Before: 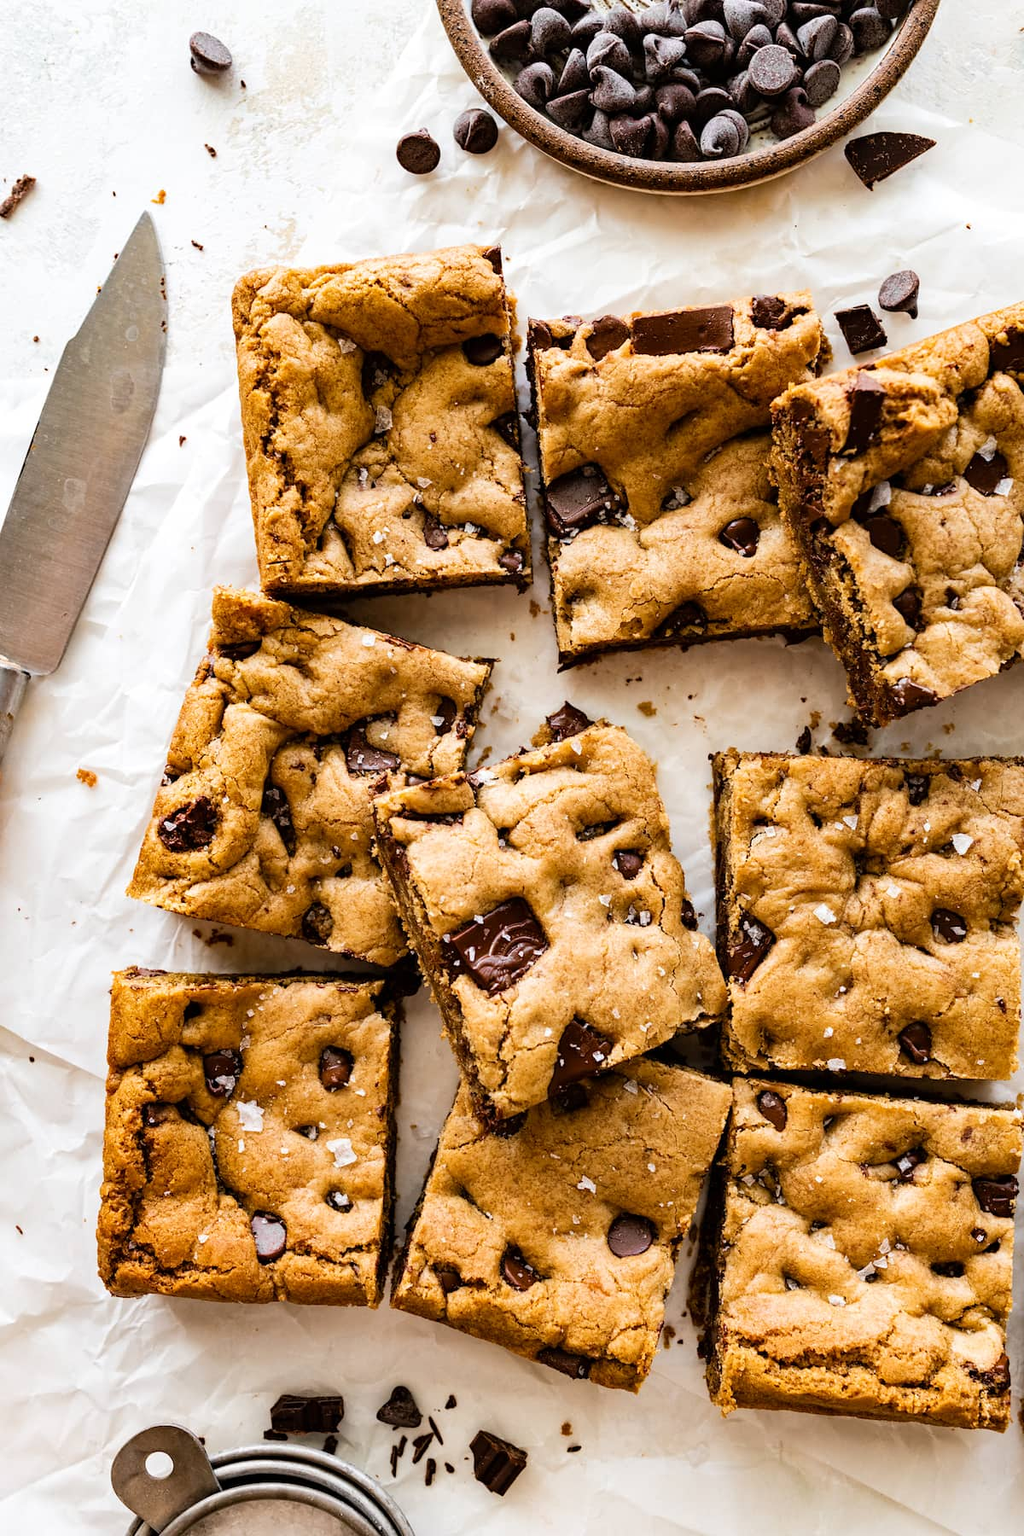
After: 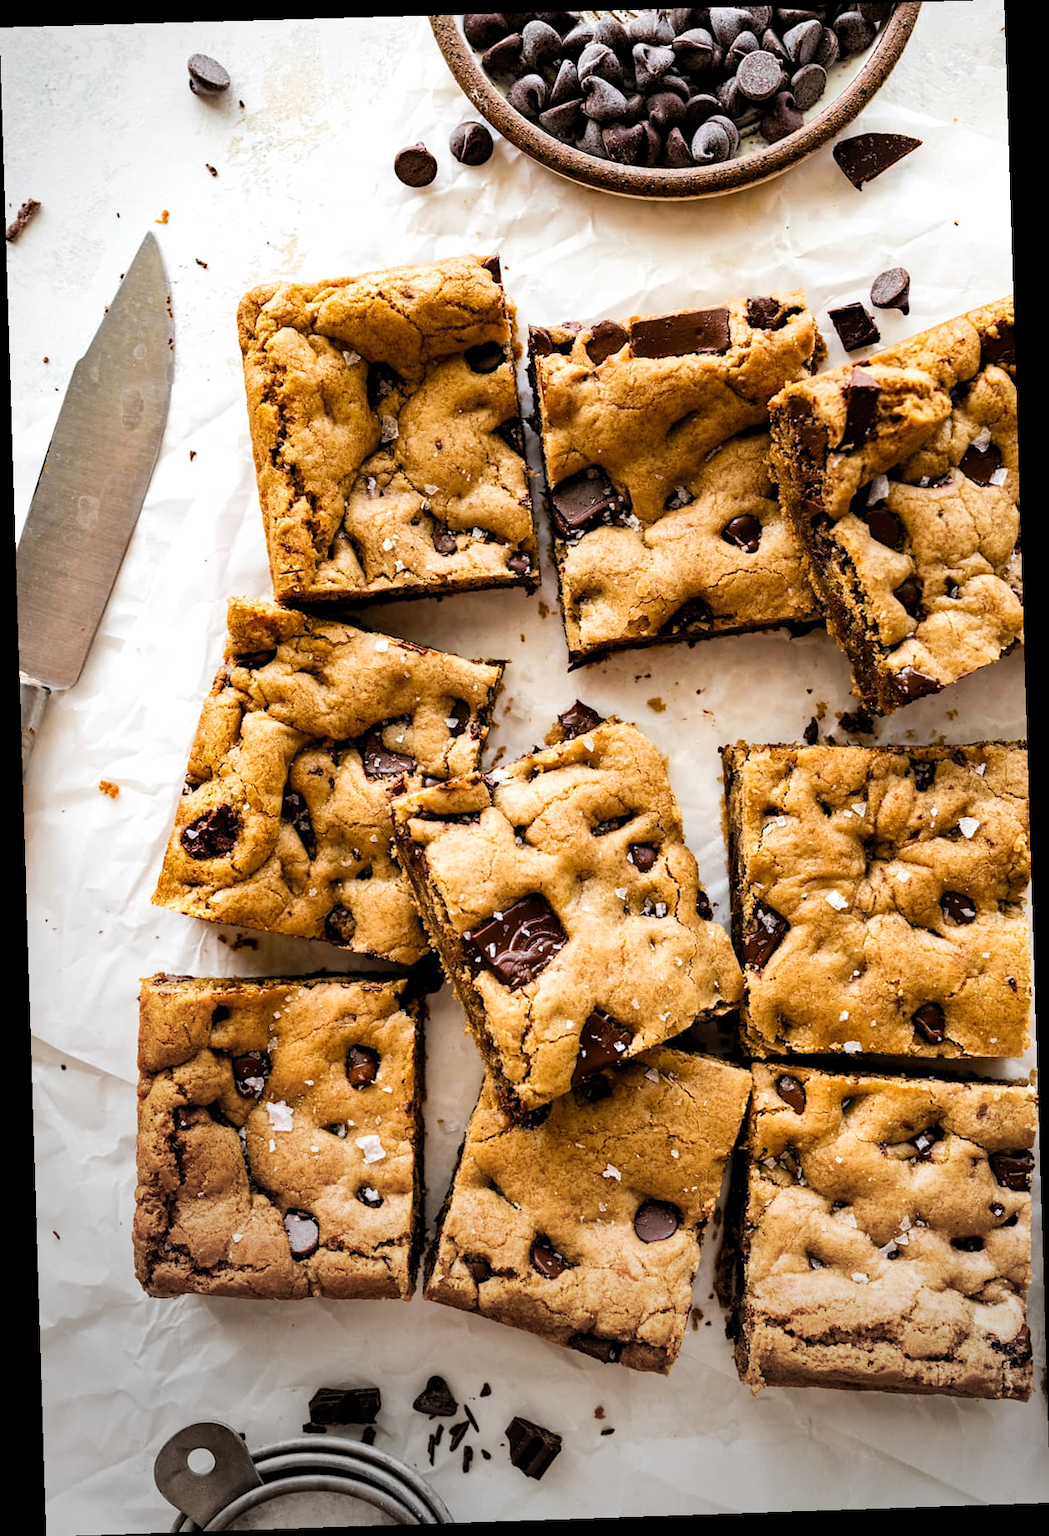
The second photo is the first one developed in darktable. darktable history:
rotate and perspective: rotation -1.77°, lens shift (horizontal) 0.004, automatic cropping off
vignetting: fall-off start 73.57%, center (0.22, -0.235)
levels: levels [0.016, 0.492, 0.969]
